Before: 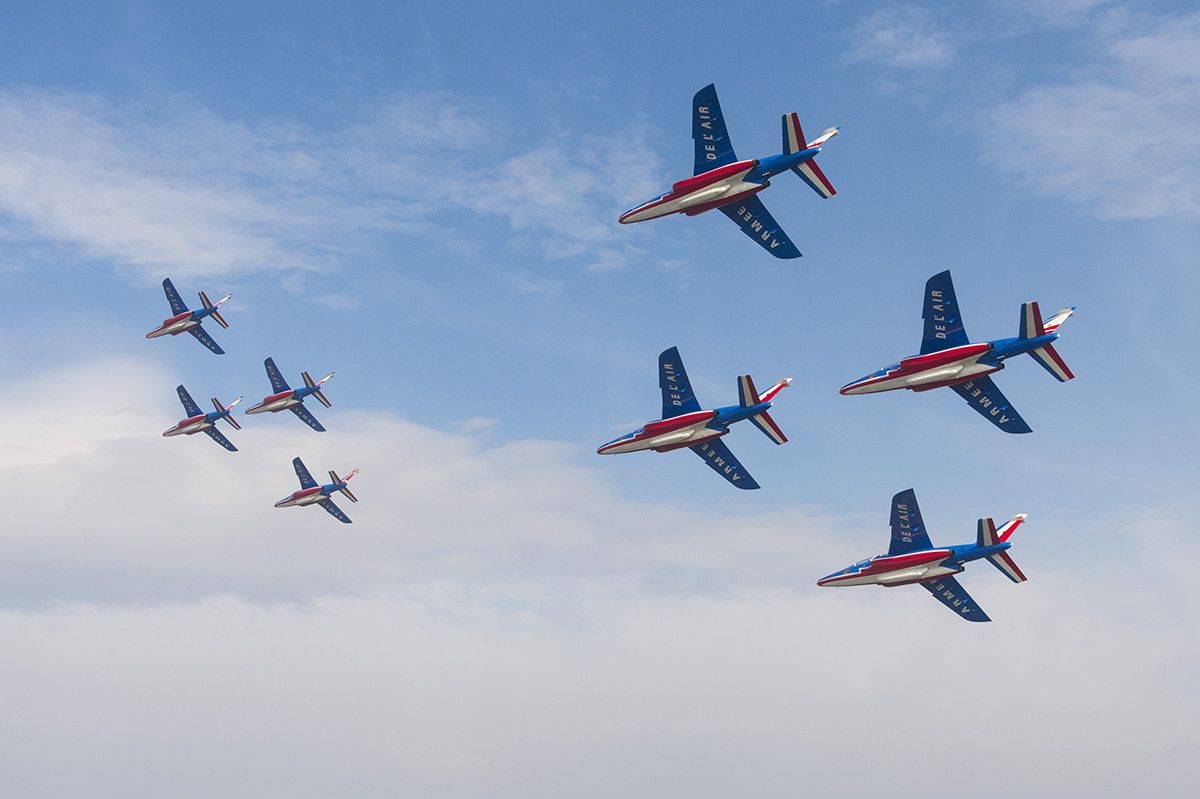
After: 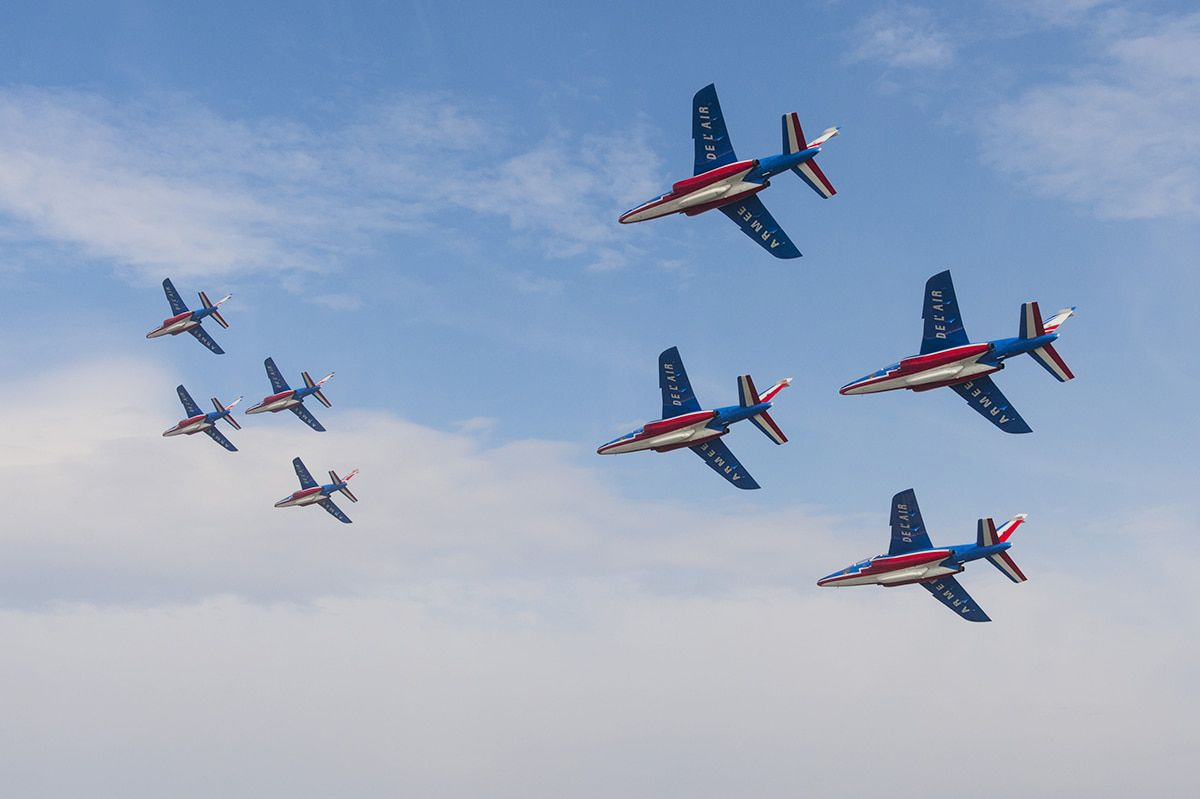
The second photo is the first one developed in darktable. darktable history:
filmic rgb: middle gray luminance 9.28%, black relative exposure -10.65 EV, white relative exposure 3.44 EV, target black luminance 0%, hardness 5.94, latitude 59.61%, contrast 1.086, highlights saturation mix 4.22%, shadows ↔ highlights balance 28.58%, color science v6 (2022)
